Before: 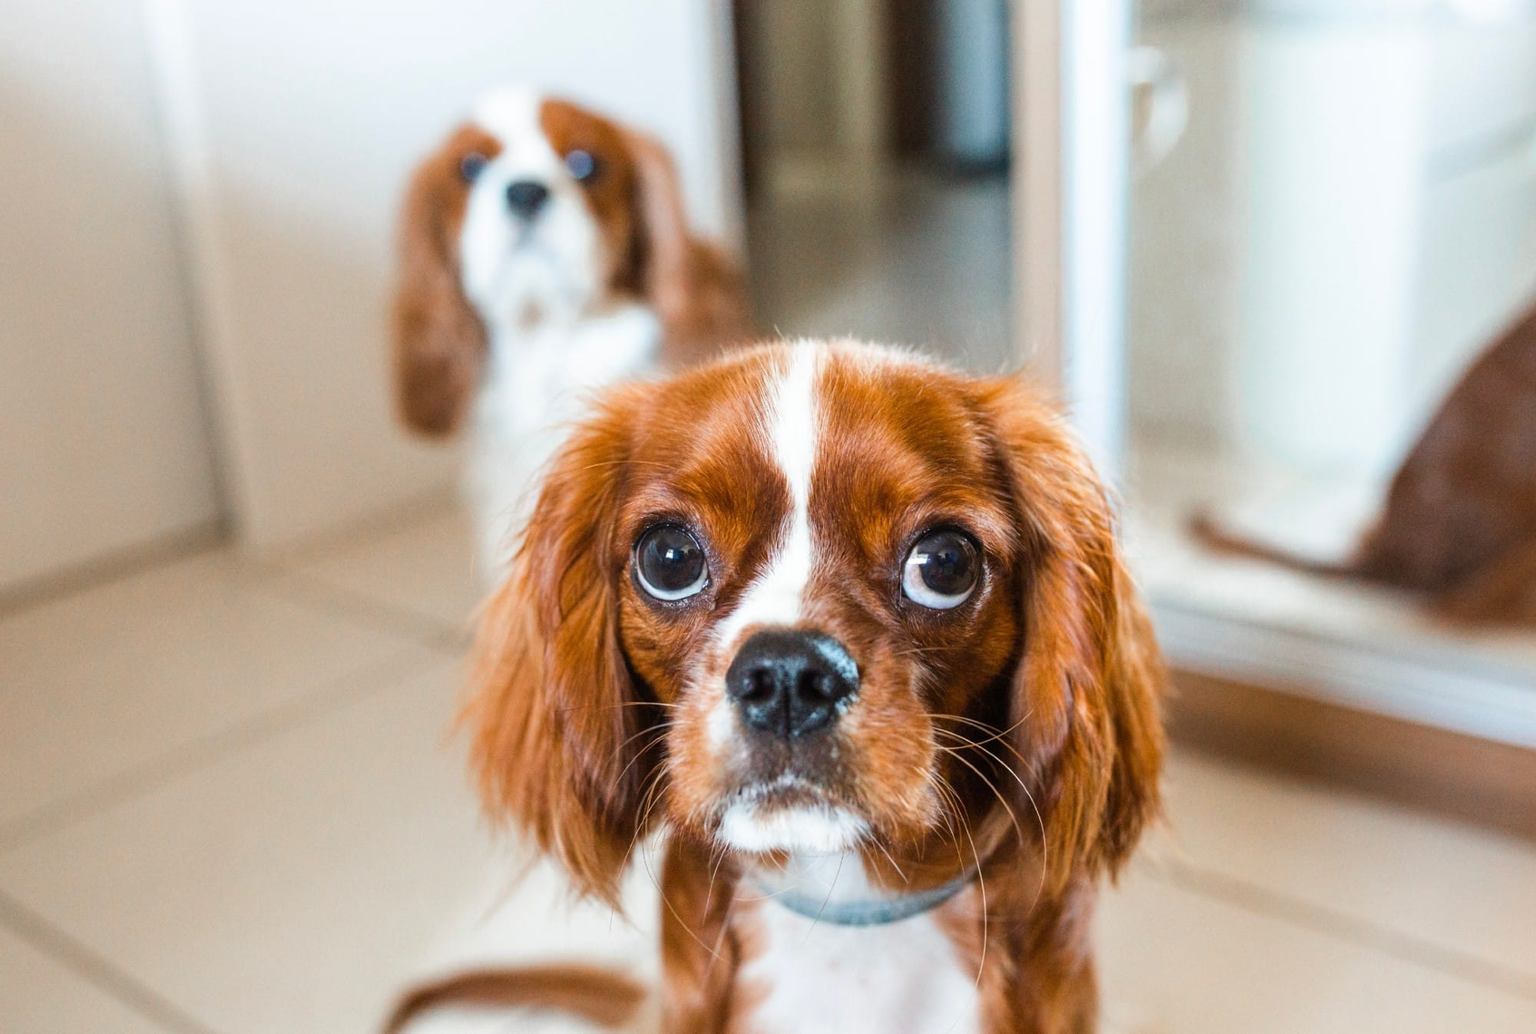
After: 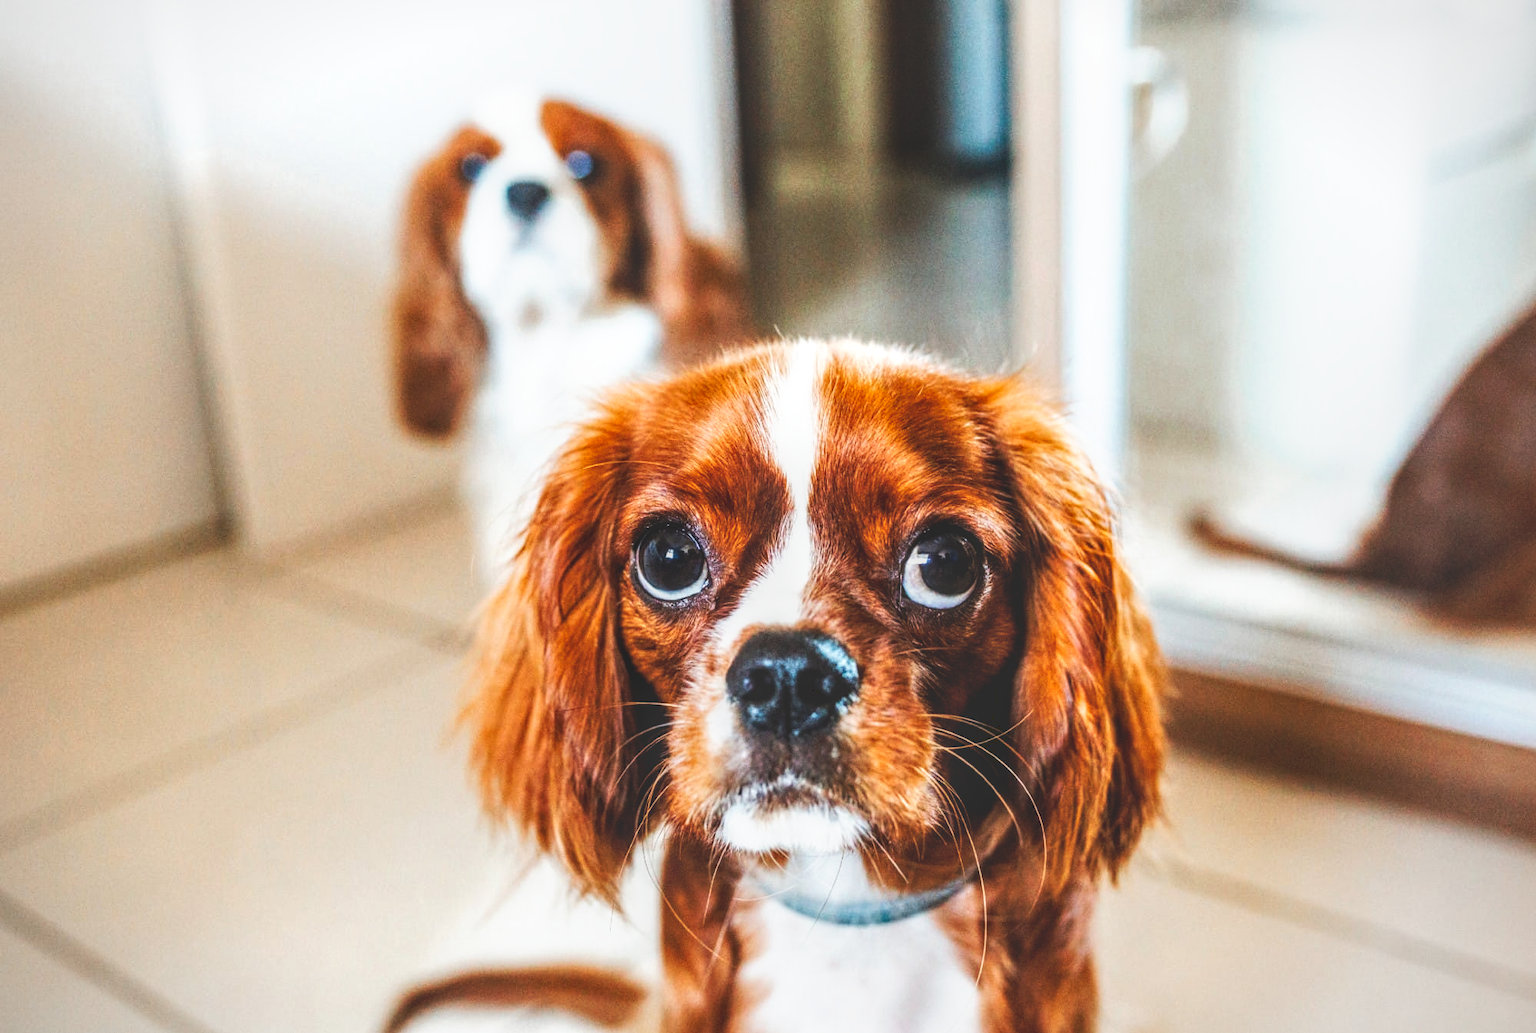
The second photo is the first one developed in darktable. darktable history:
vignetting: fall-off start 100%, brightness -0.282, width/height ratio 1.31
color balance: on, module defaults
tone curve: curves: ch0 [(0, 0) (0.003, 0.147) (0.011, 0.147) (0.025, 0.147) (0.044, 0.147) (0.069, 0.147) (0.1, 0.15) (0.136, 0.158) (0.177, 0.174) (0.224, 0.198) (0.277, 0.241) (0.335, 0.292) (0.399, 0.361) (0.468, 0.452) (0.543, 0.568) (0.623, 0.679) (0.709, 0.793) (0.801, 0.886) (0.898, 0.966) (1, 1)], preserve colors none
local contrast: highlights 0%, shadows 0%, detail 133%
